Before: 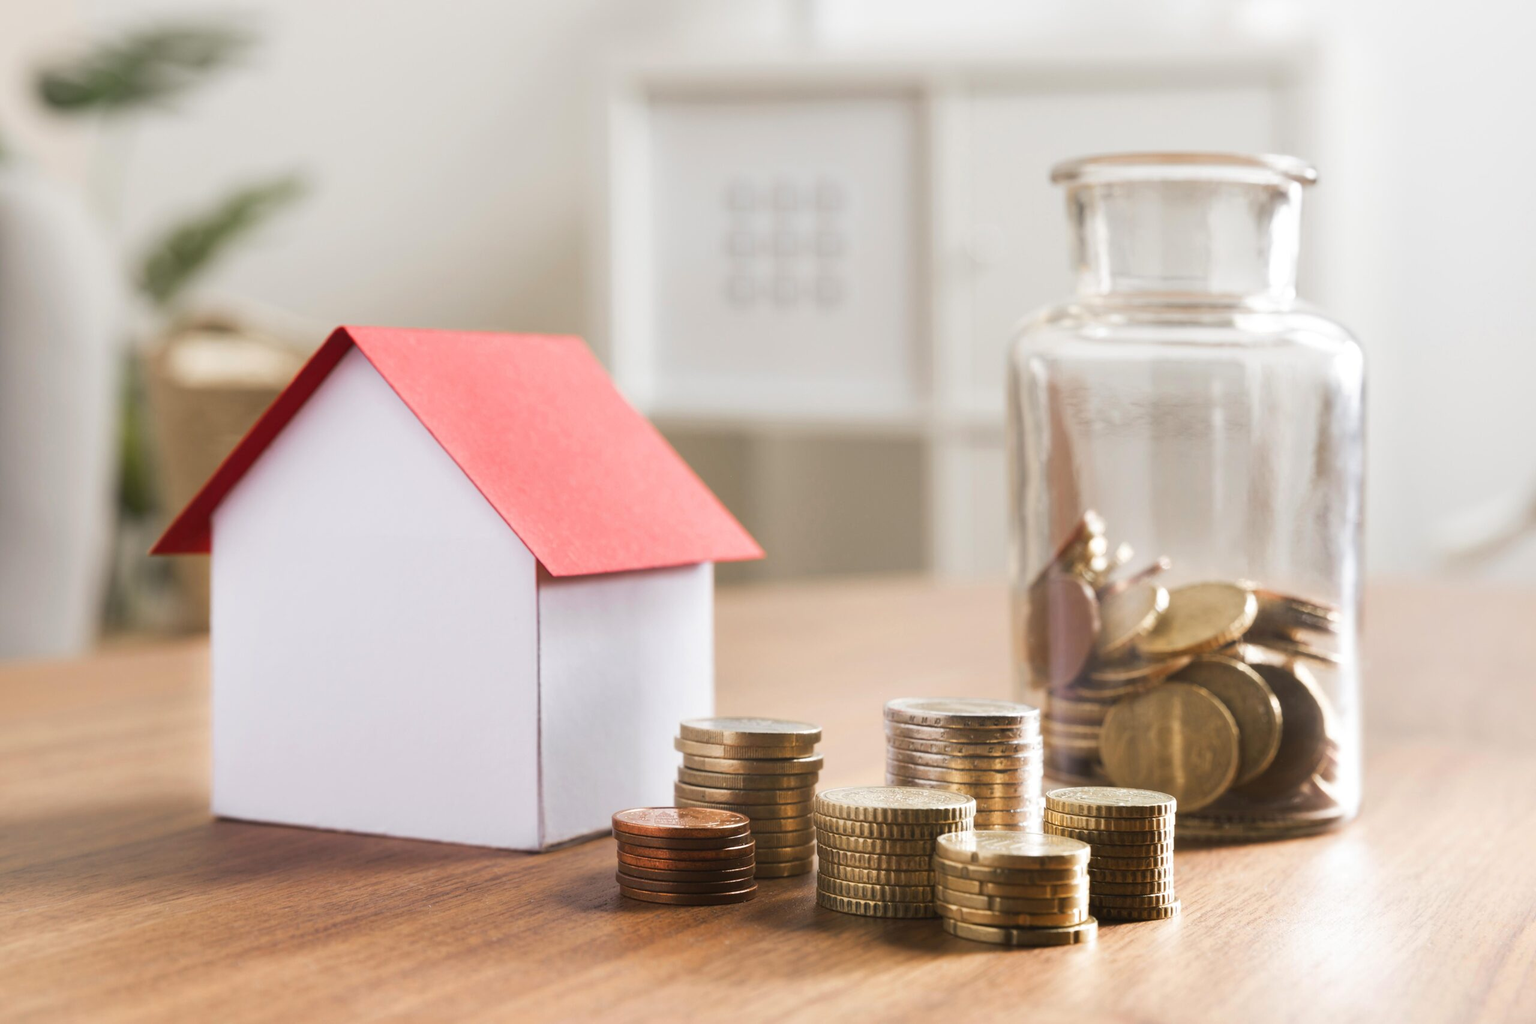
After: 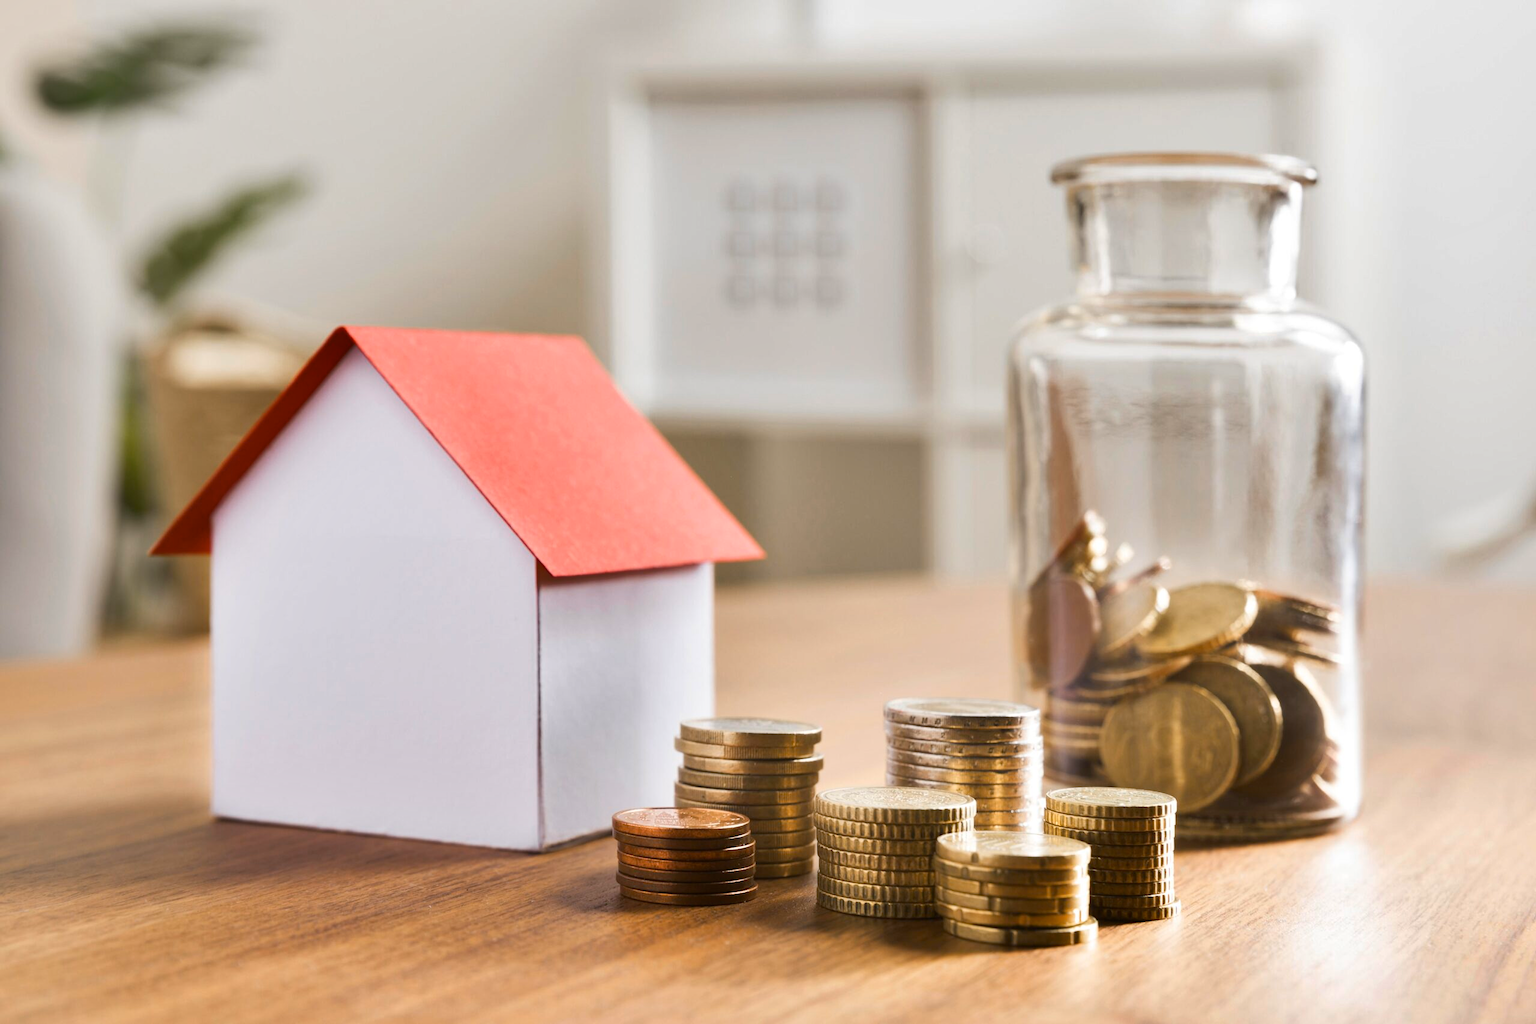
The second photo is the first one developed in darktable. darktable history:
contrast brightness saturation: contrast 0.1, brightness 0.02, saturation 0.02
color contrast: green-magenta contrast 0.8, blue-yellow contrast 1.1, unbound 0
shadows and highlights: soften with gaussian
